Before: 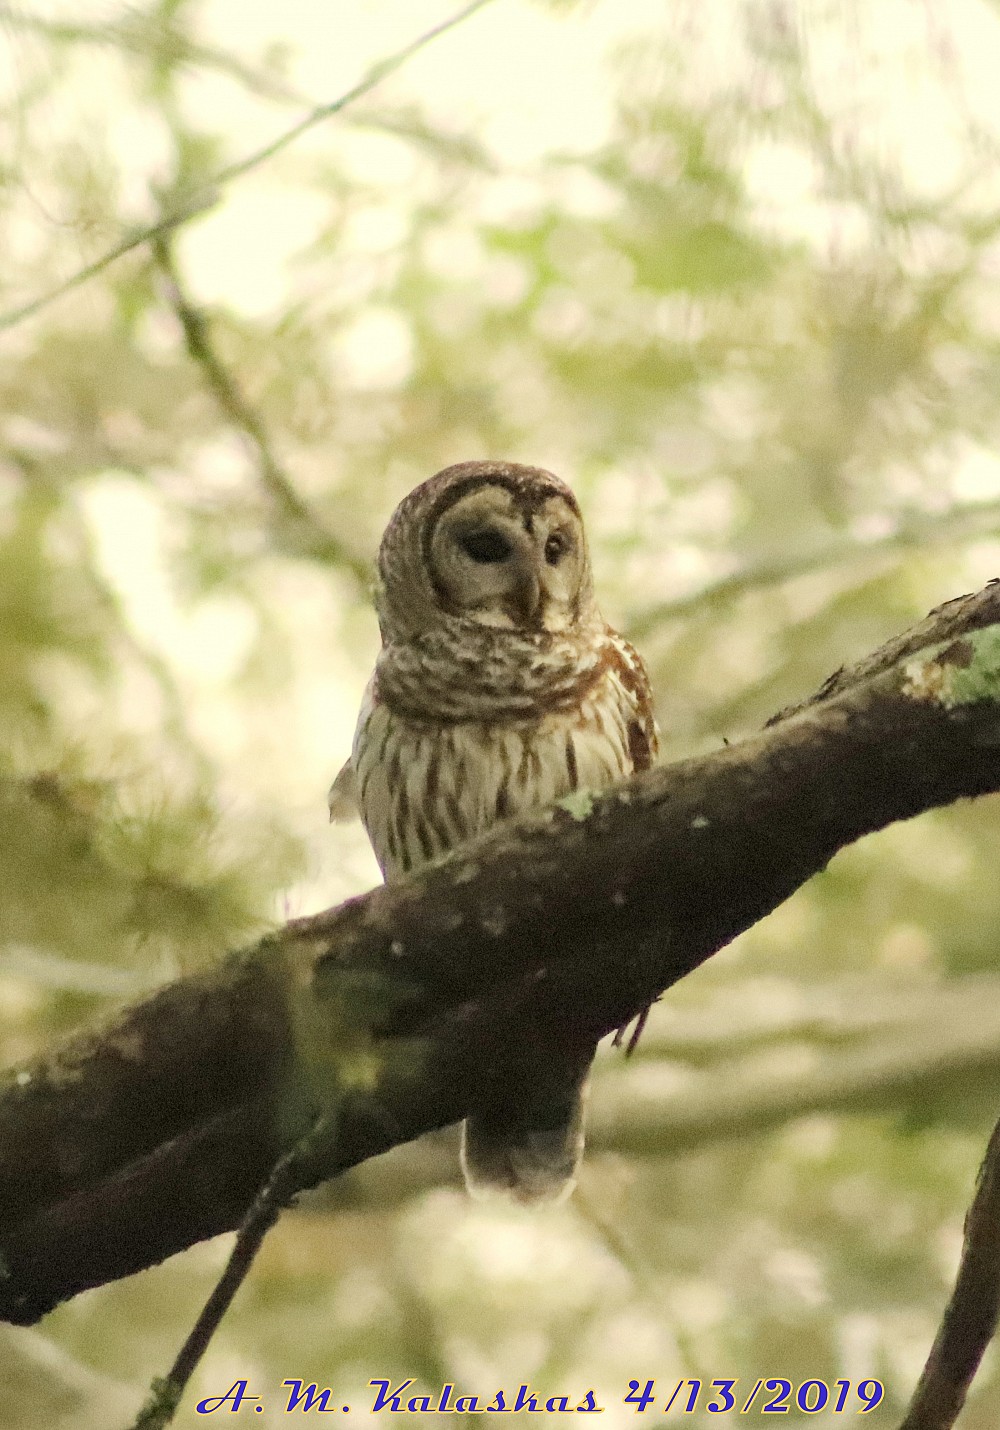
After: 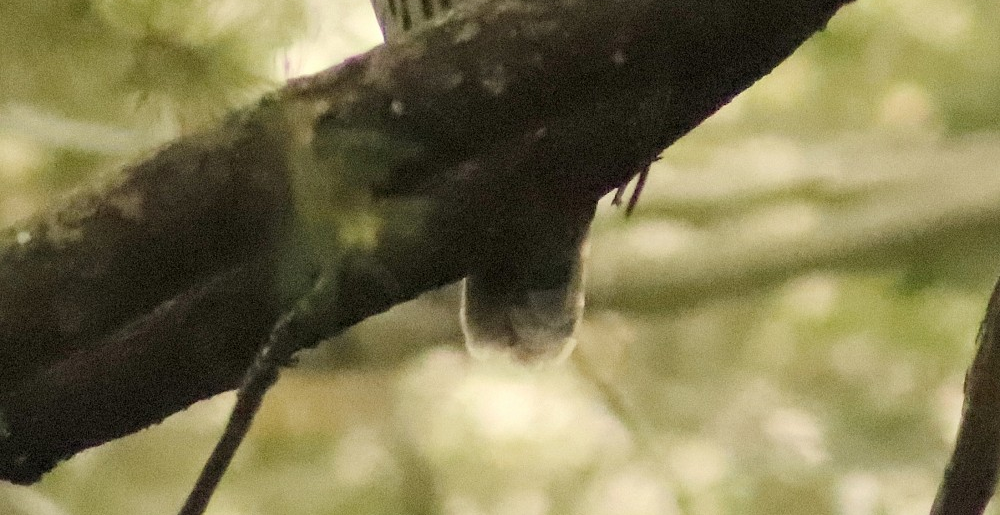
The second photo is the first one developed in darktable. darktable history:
crop and rotate: top 58.841%, bottom 5.116%
